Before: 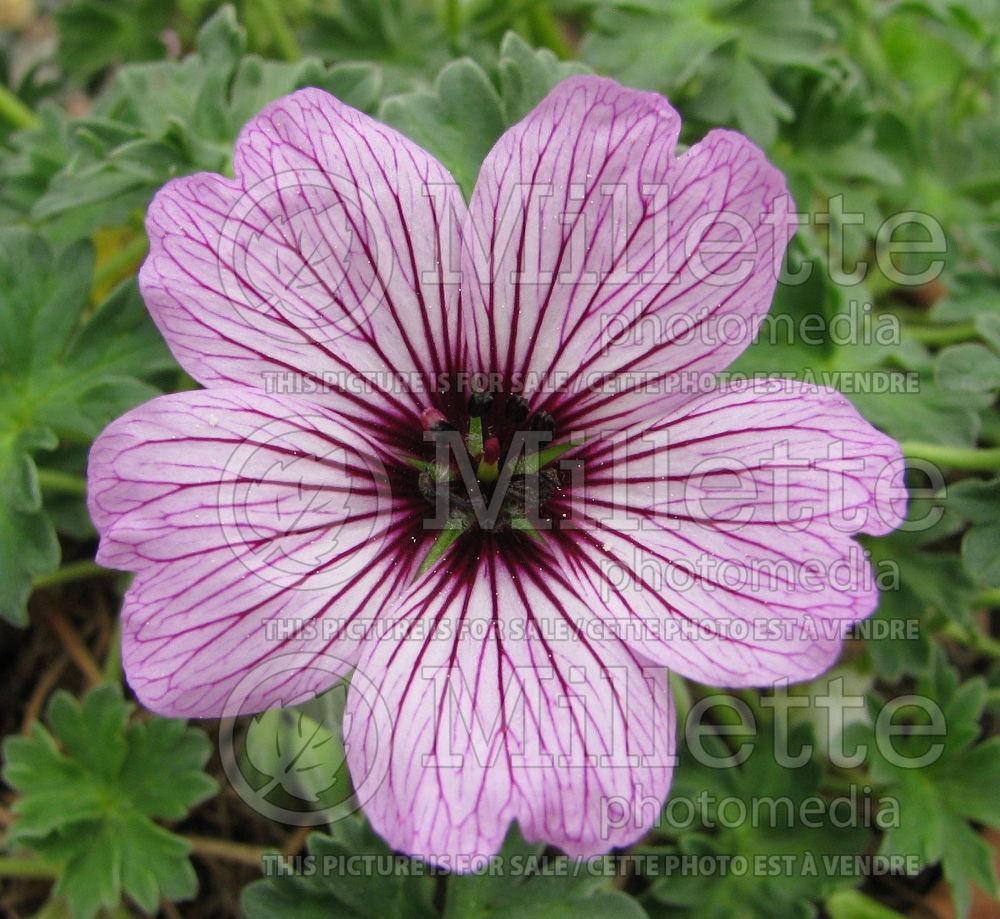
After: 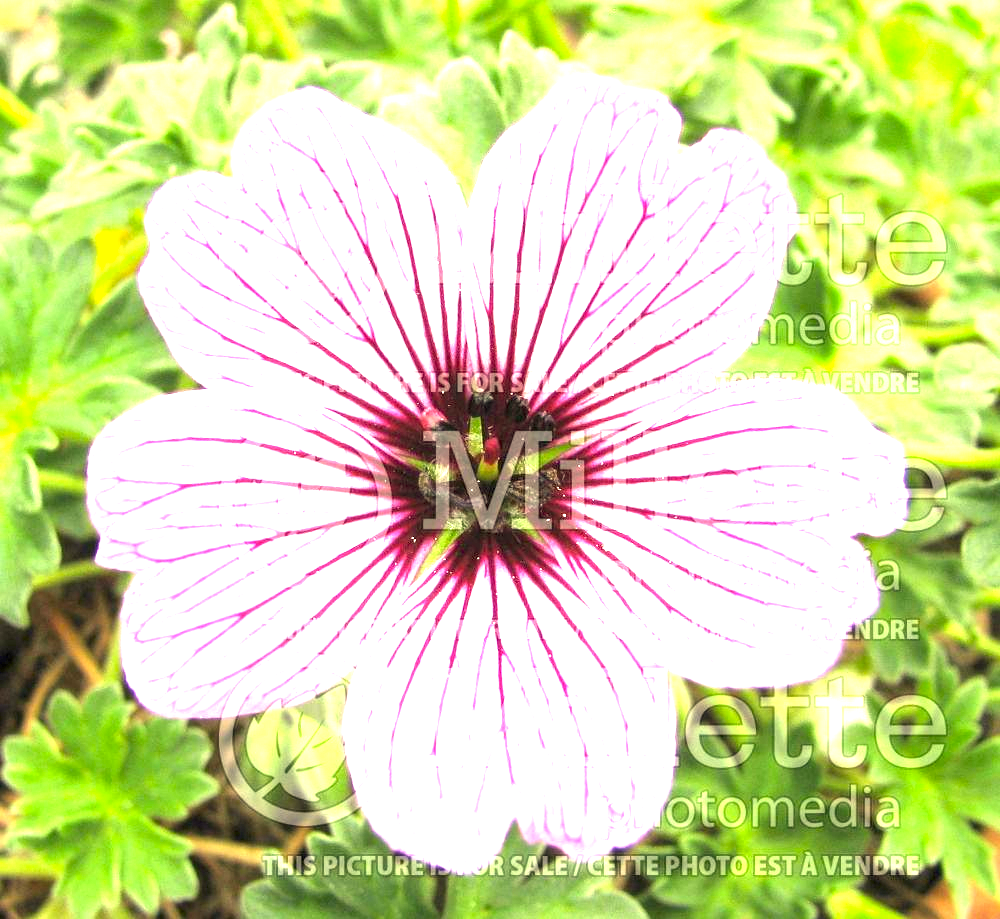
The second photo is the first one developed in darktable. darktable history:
color correction: highlights a* 1.43, highlights b* 17.37
exposure: black level correction 0.001, exposure 2.587 EV, compensate exposure bias true, compensate highlight preservation false
